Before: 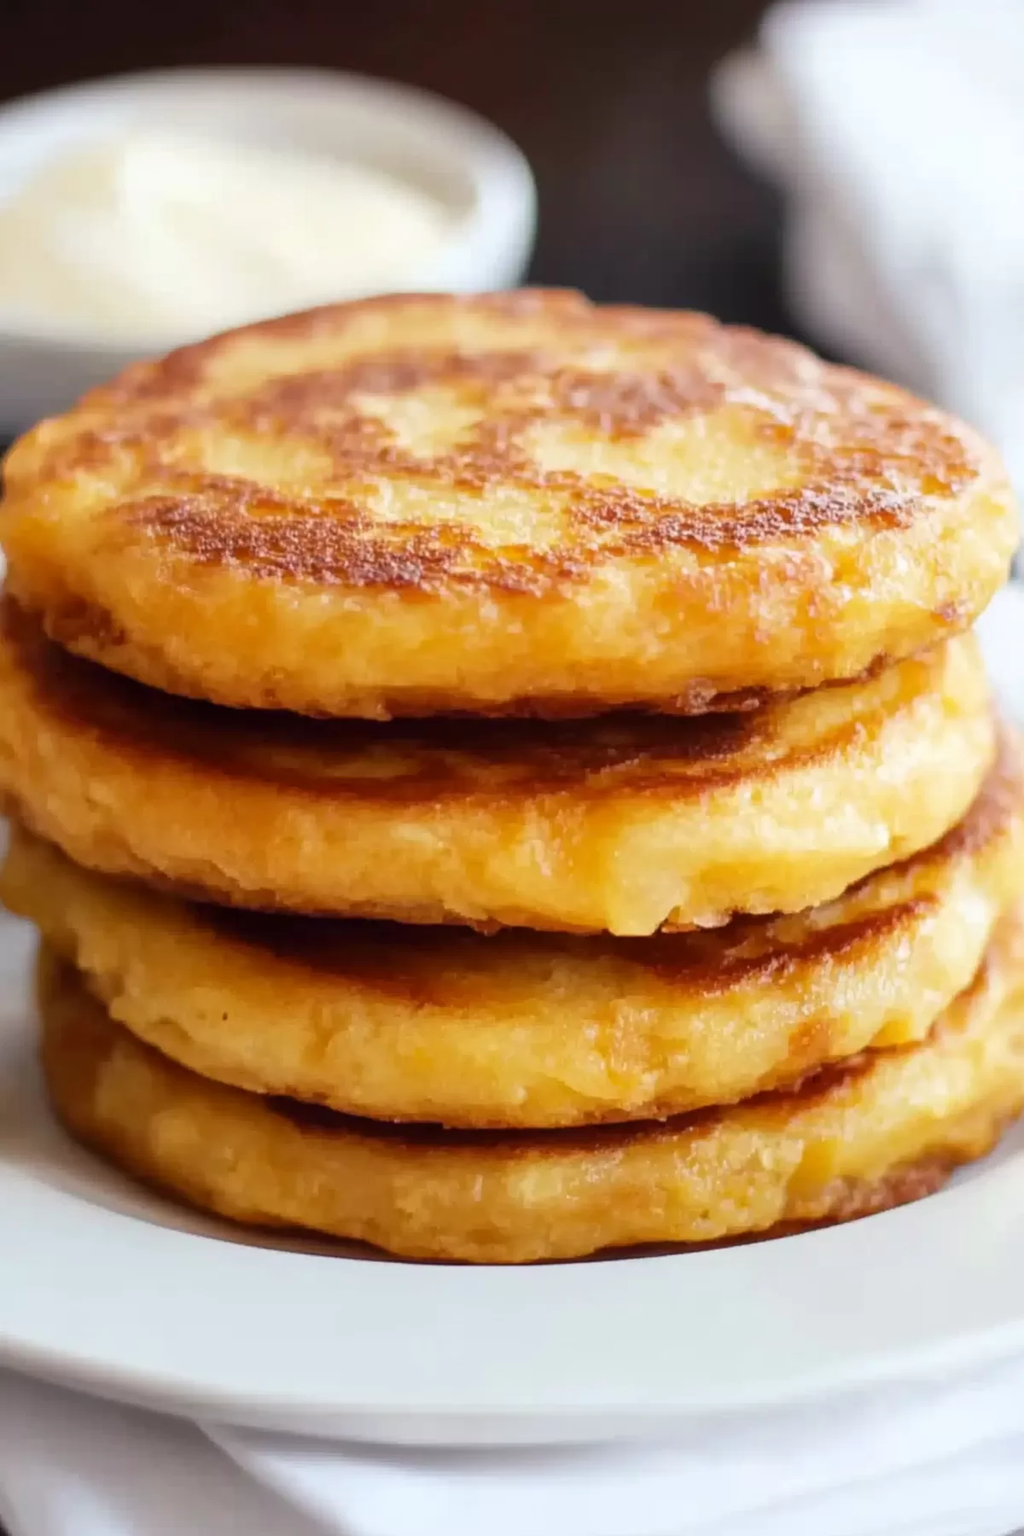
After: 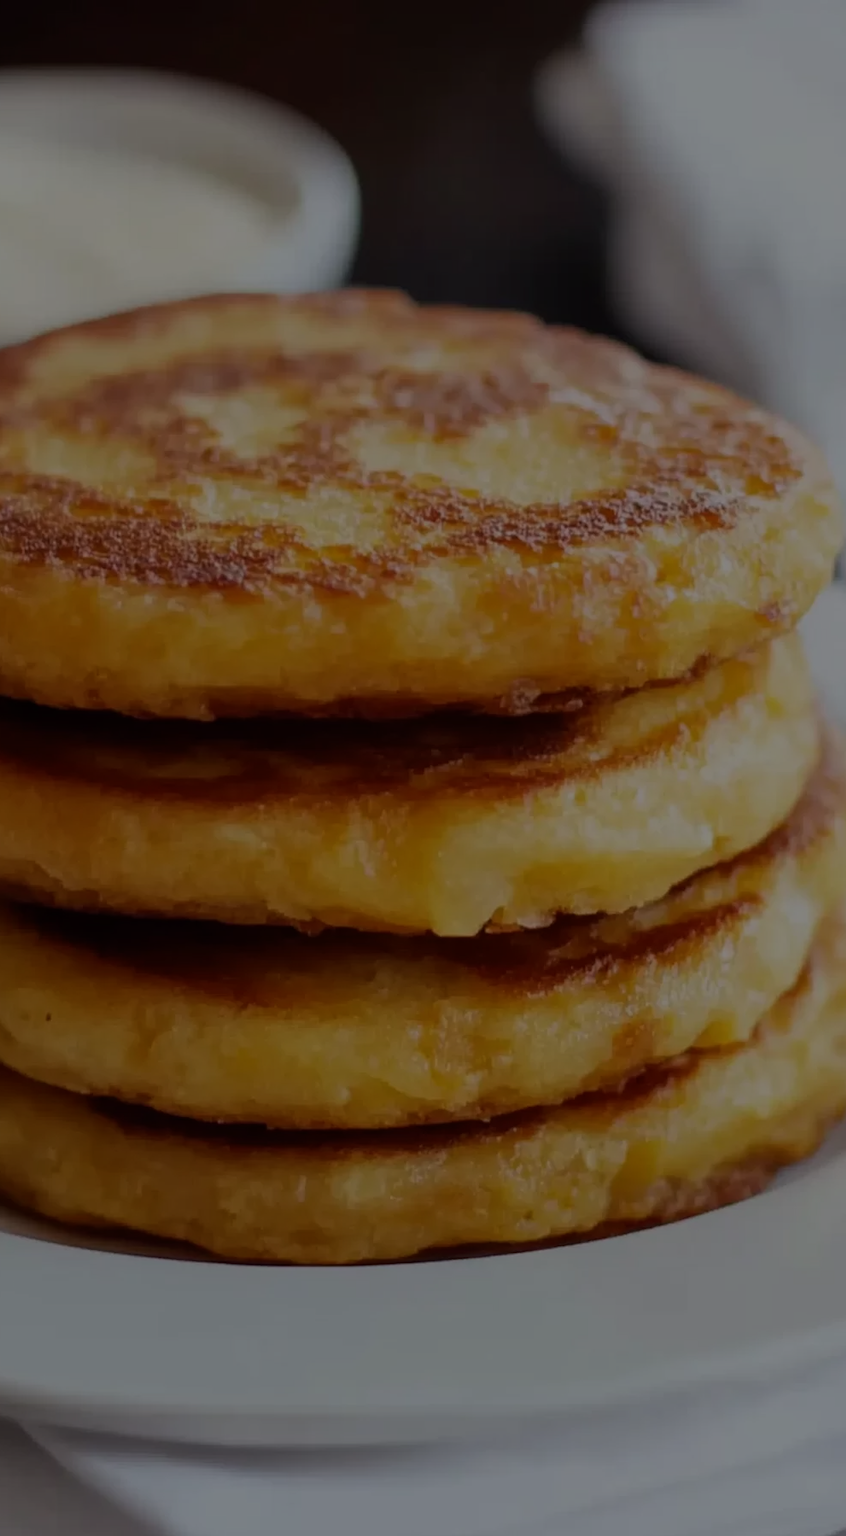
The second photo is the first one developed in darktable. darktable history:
crop: left 17.298%, bottom 0.036%
exposure: exposure -2.07 EV, compensate exposure bias true, compensate highlight preservation false
